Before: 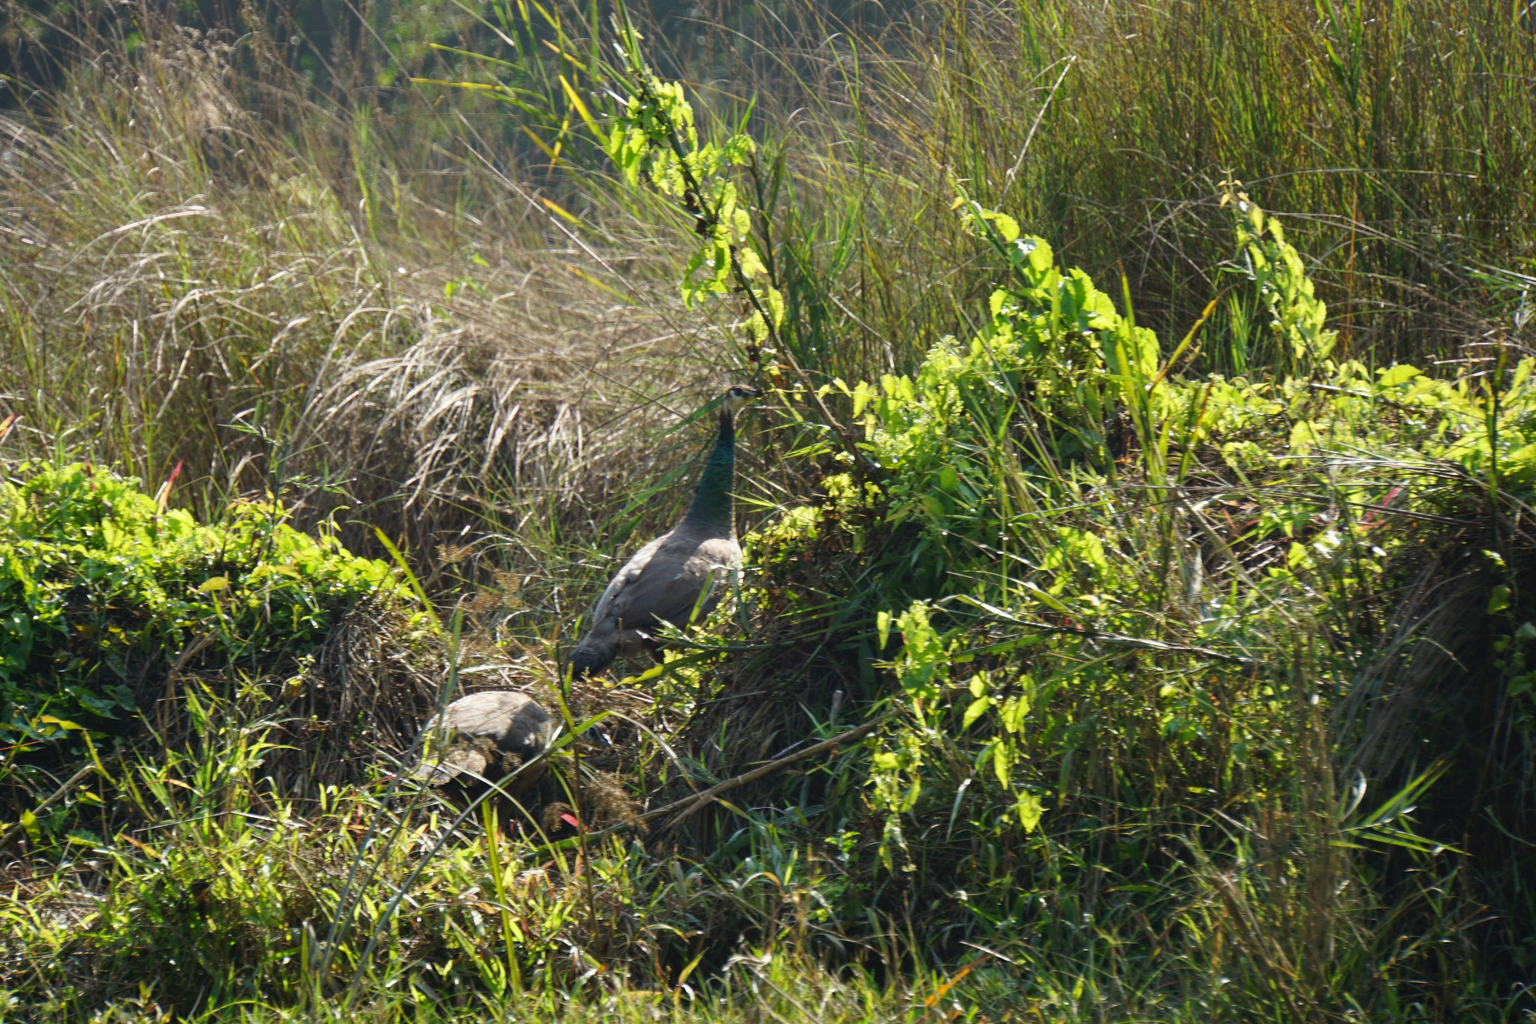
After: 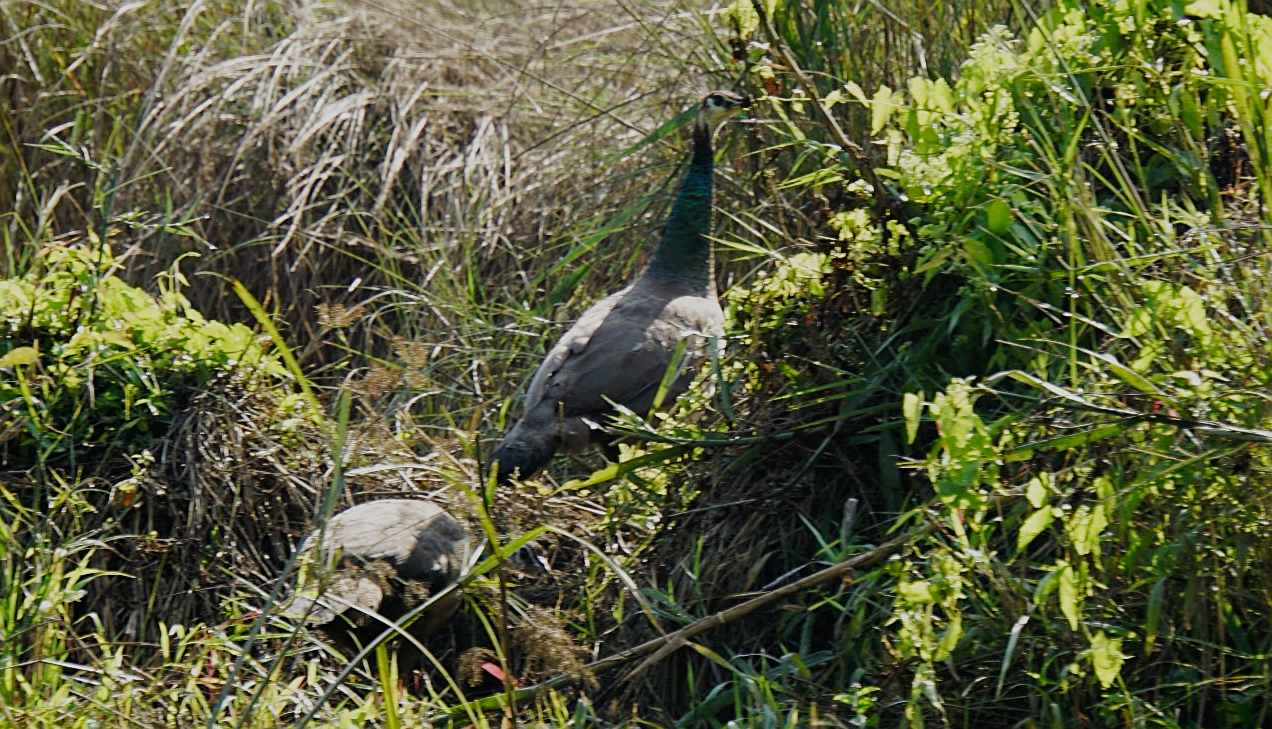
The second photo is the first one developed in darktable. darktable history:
sharpen: on, module defaults
crop: left 13.034%, top 30.956%, right 24.81%, bottom 15.596%
filmic rgb: black relative exposure -7.65 EV, white relative exposure 4.56 EV, hardness 3.61, preserve chrominance no, color science v5 (2021)
